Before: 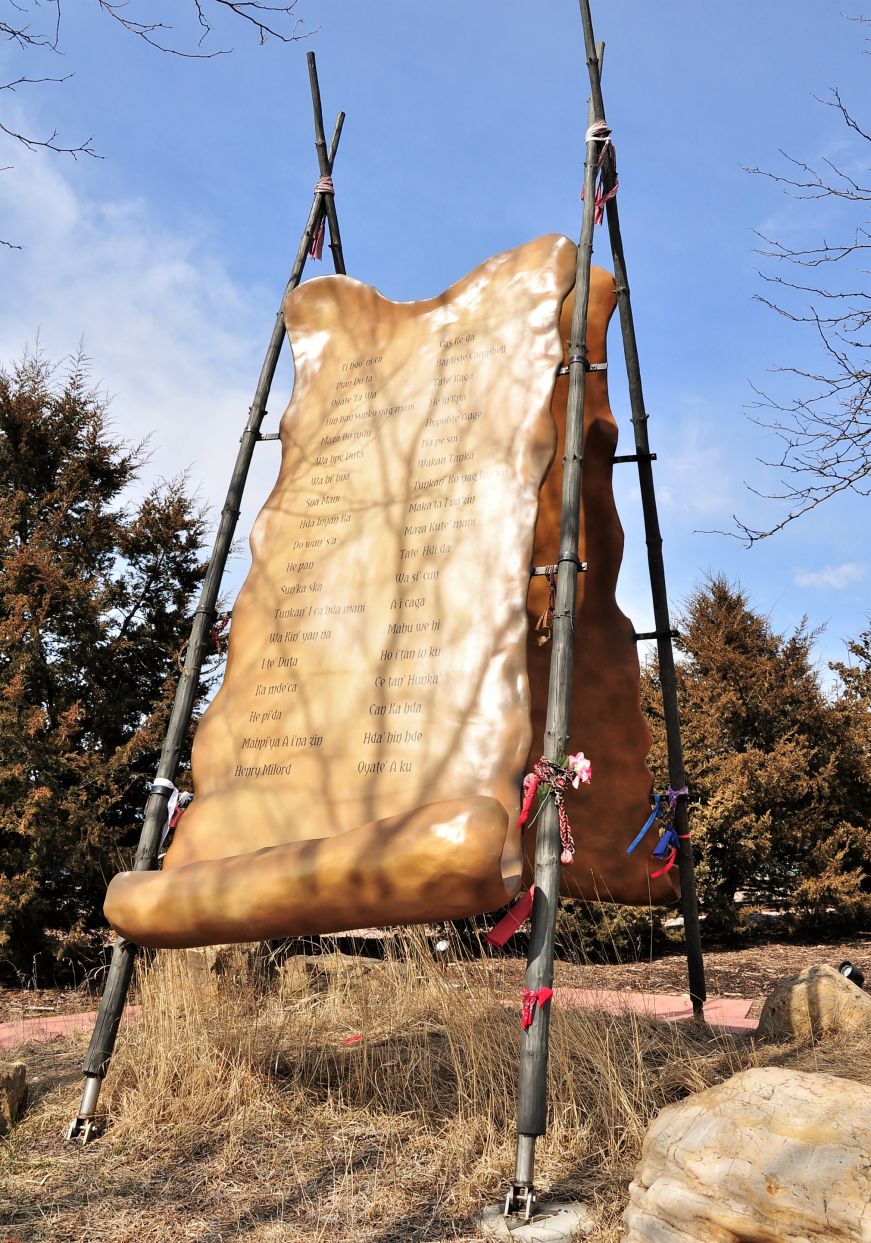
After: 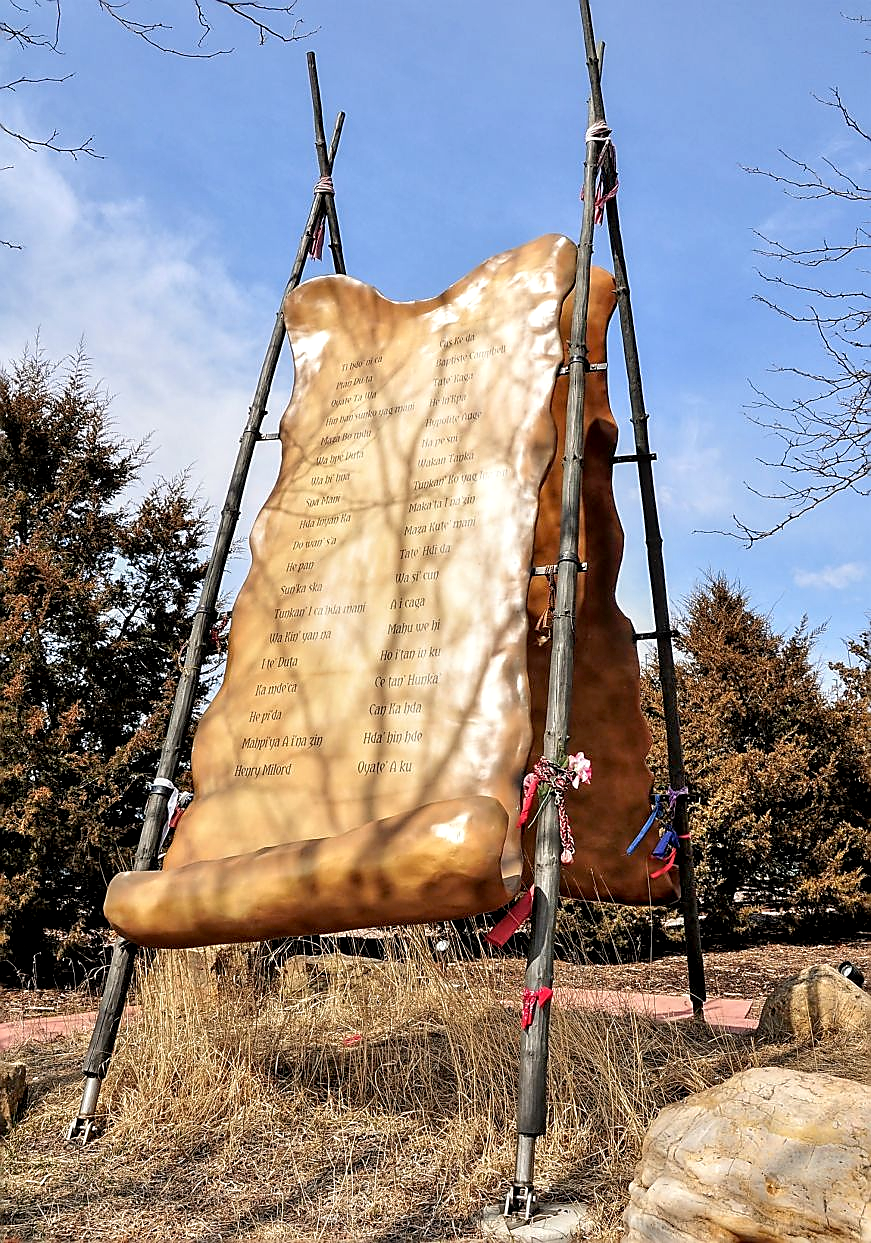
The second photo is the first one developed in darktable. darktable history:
local contrast: on, module defaults
sharpen: radius 1.4, amount 1.25, threshold 0.7
exposure: black level correction 0.007, exposure 0.093 EV, compensate highlight preservation false
